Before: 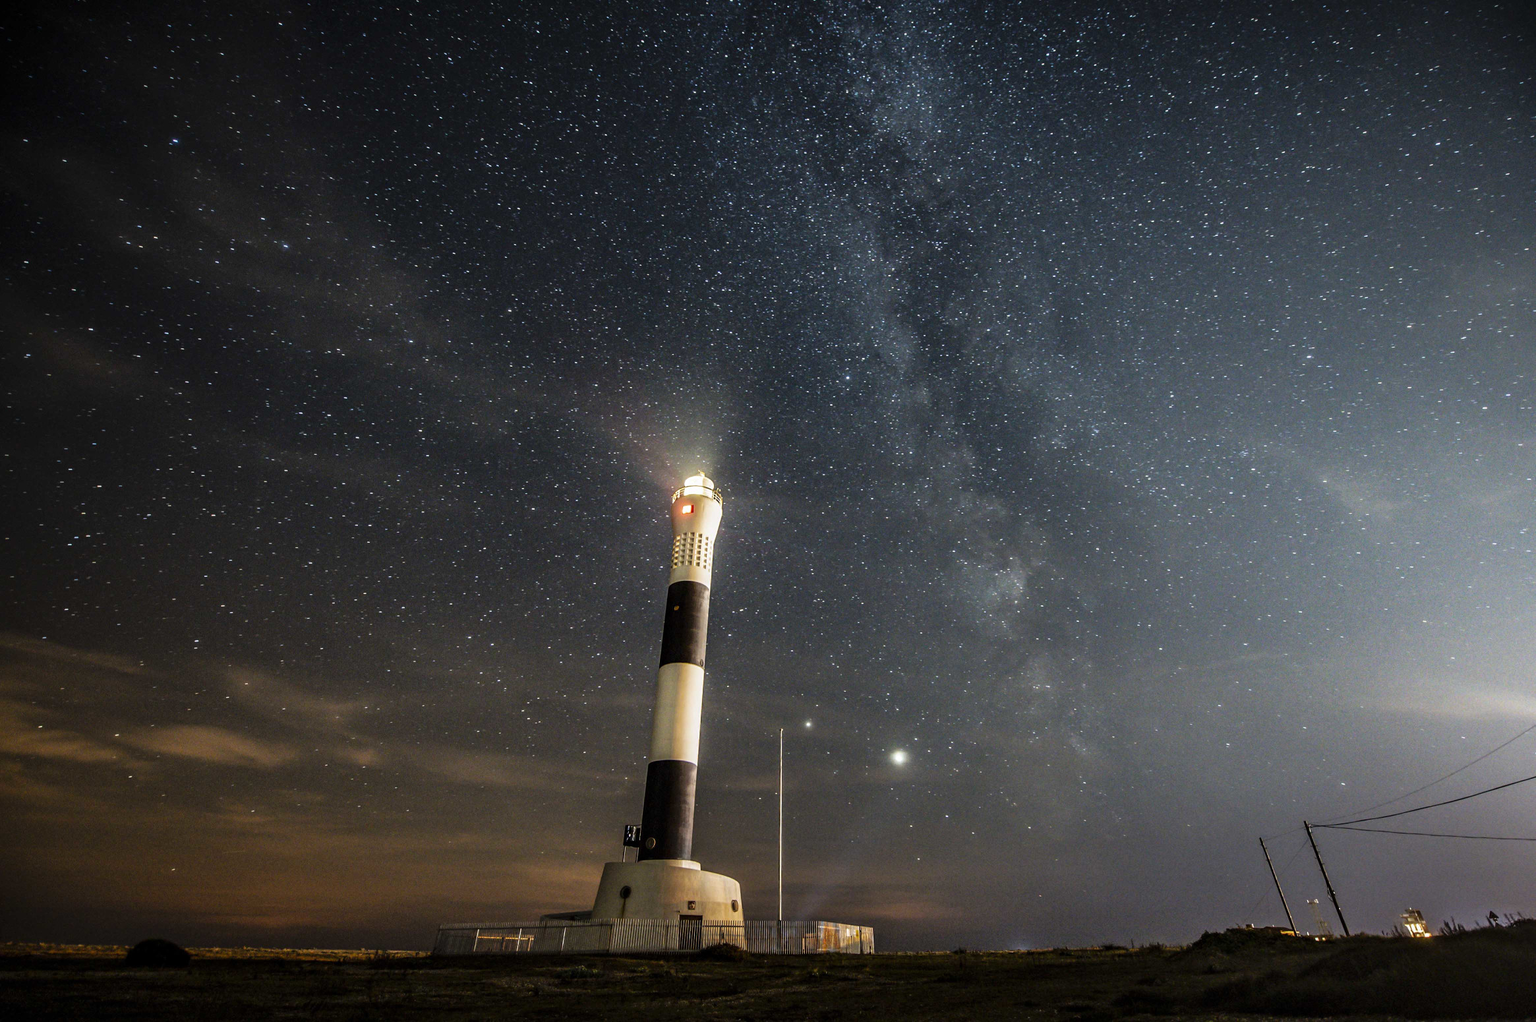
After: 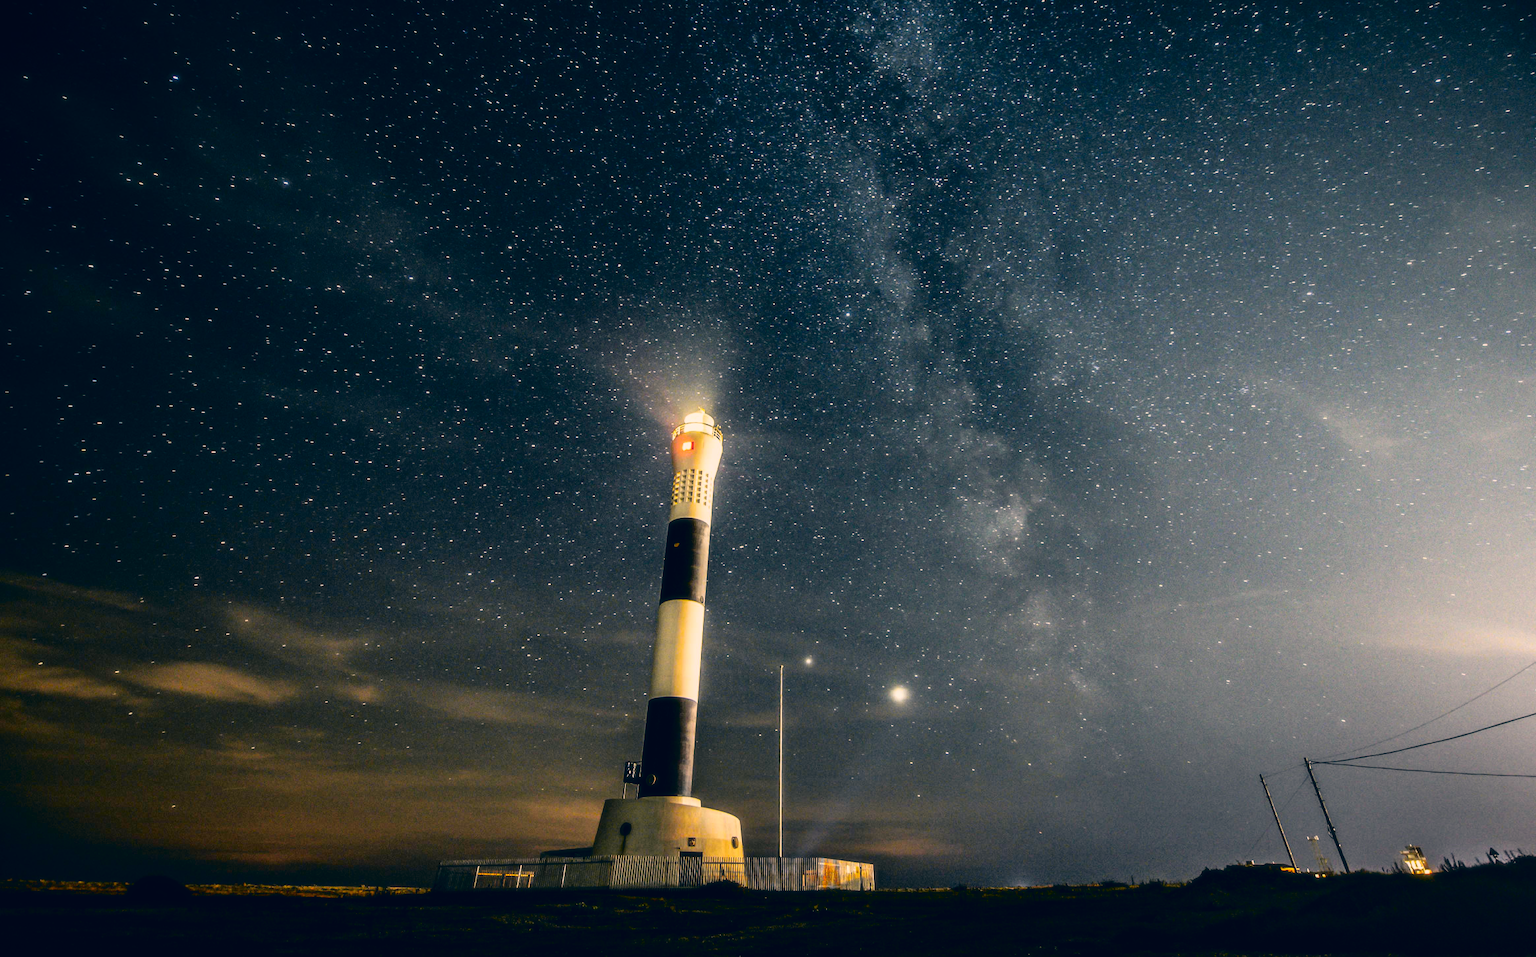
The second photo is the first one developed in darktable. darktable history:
soften: size 10%, saturation 50%, brightness 0.2 EV, mix 10%
tone curve: curves: ch0 [(0, 0) (0.136, 0.084) (0.346, 0.366) (0.489, 0.559) (0.66, 0.748) (0.849, 0.902) (1, 0.974)]; ch1 [(0, 0) (0.353, 0.344) (0.45, 0.46) (0.498, 0.498) (0.521, 0.512) (0.563, 0.559) (0.592, 0.605) (0.641, 0.673) (1, 1)]; ch2 [(0, 0) (0.333, 0.346) (0.375, 0.375) (0.424, 0.43) (0.476, 0.492) (0.502, 0.502) (0.524, 0.531) (0.579, 0.61) (0.612, 0.644) (0.641, 0.722) (1, 1)], color space Lab, independent channels, preserve colors none
color correction: highlights a* 10.32, highlights b* 14.66, shadows a* -9.59, shadows b* -15.02
crop and rotate: top 6.25%
